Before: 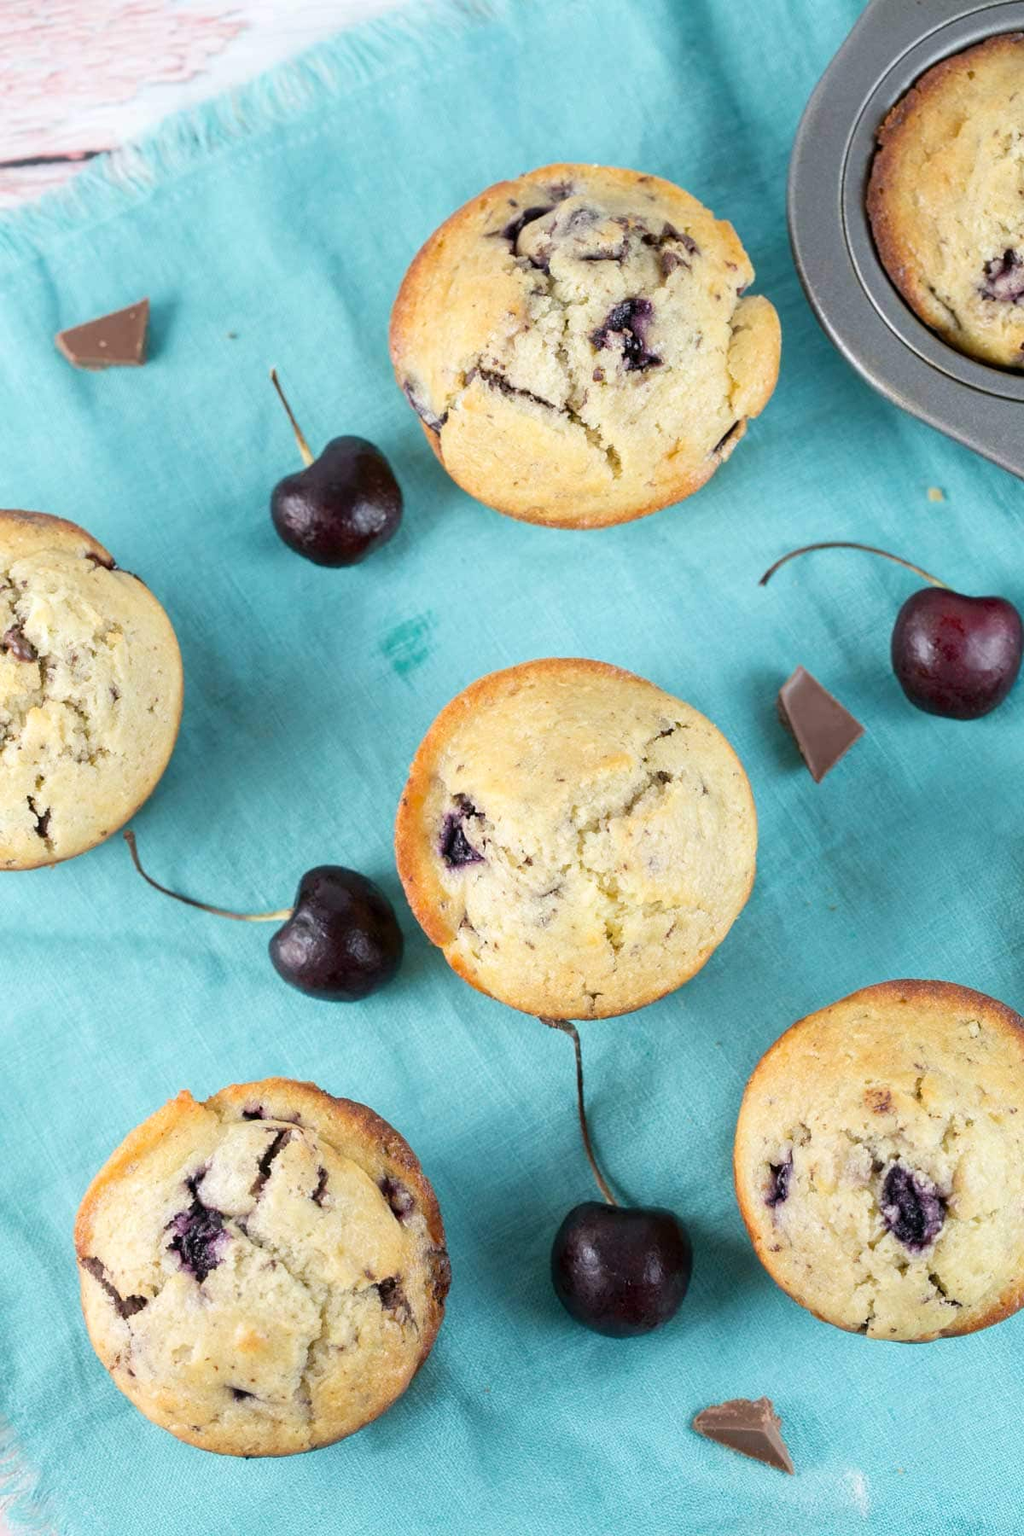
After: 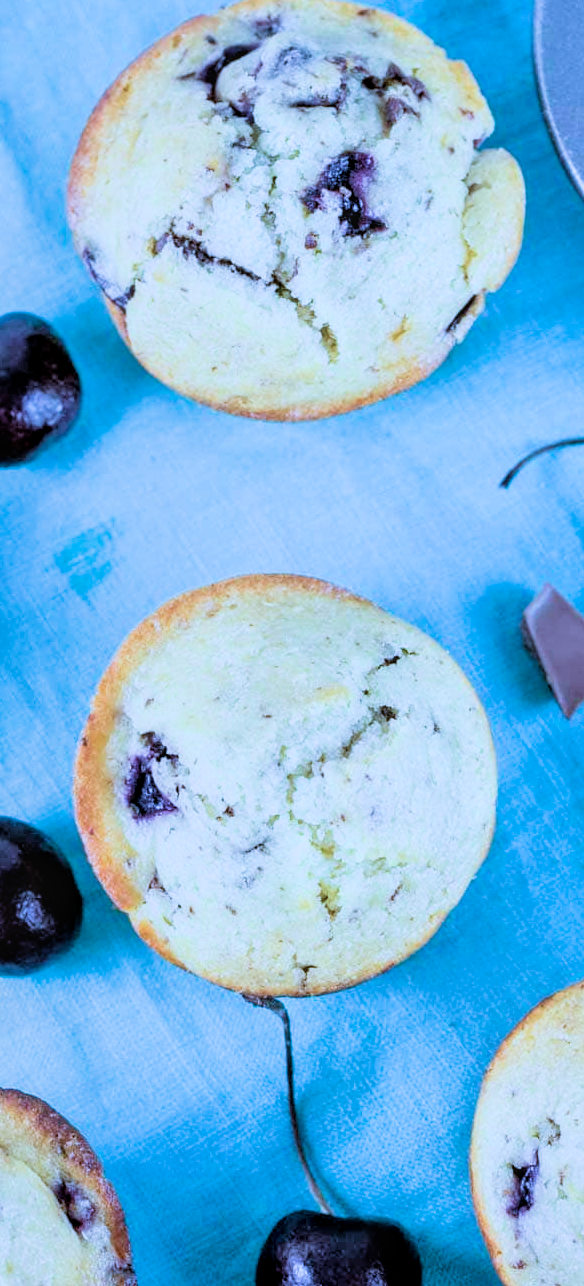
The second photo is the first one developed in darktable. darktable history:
local contrast: on, module defaults
crop: left 32.505%, top 11.001%, right 18.797%, bottom 17.544%
filmic rgb: black relative exposure -5.05 EV, white relative exposure 3.55 EV, hardness 3.17, contrast 1.388, highlights saturation mix -31.42%, iterations of high-quality reconstruction 0
color calibration: illuminant as shot in camera, x 0.442, y 0.413, temperature 2914.39 K
tone equalizer: -7 EV 0.151 EV, -6 EV 0.589 EV, -5 EV 1.11 EV, -4 EV 1.3 EV, -3 EV 1.14 EV, -2 EV 0.6 EV, -1 EV 0.16 EV, mask exposure compensation -0.512 EV
velvia: on, module defaults
